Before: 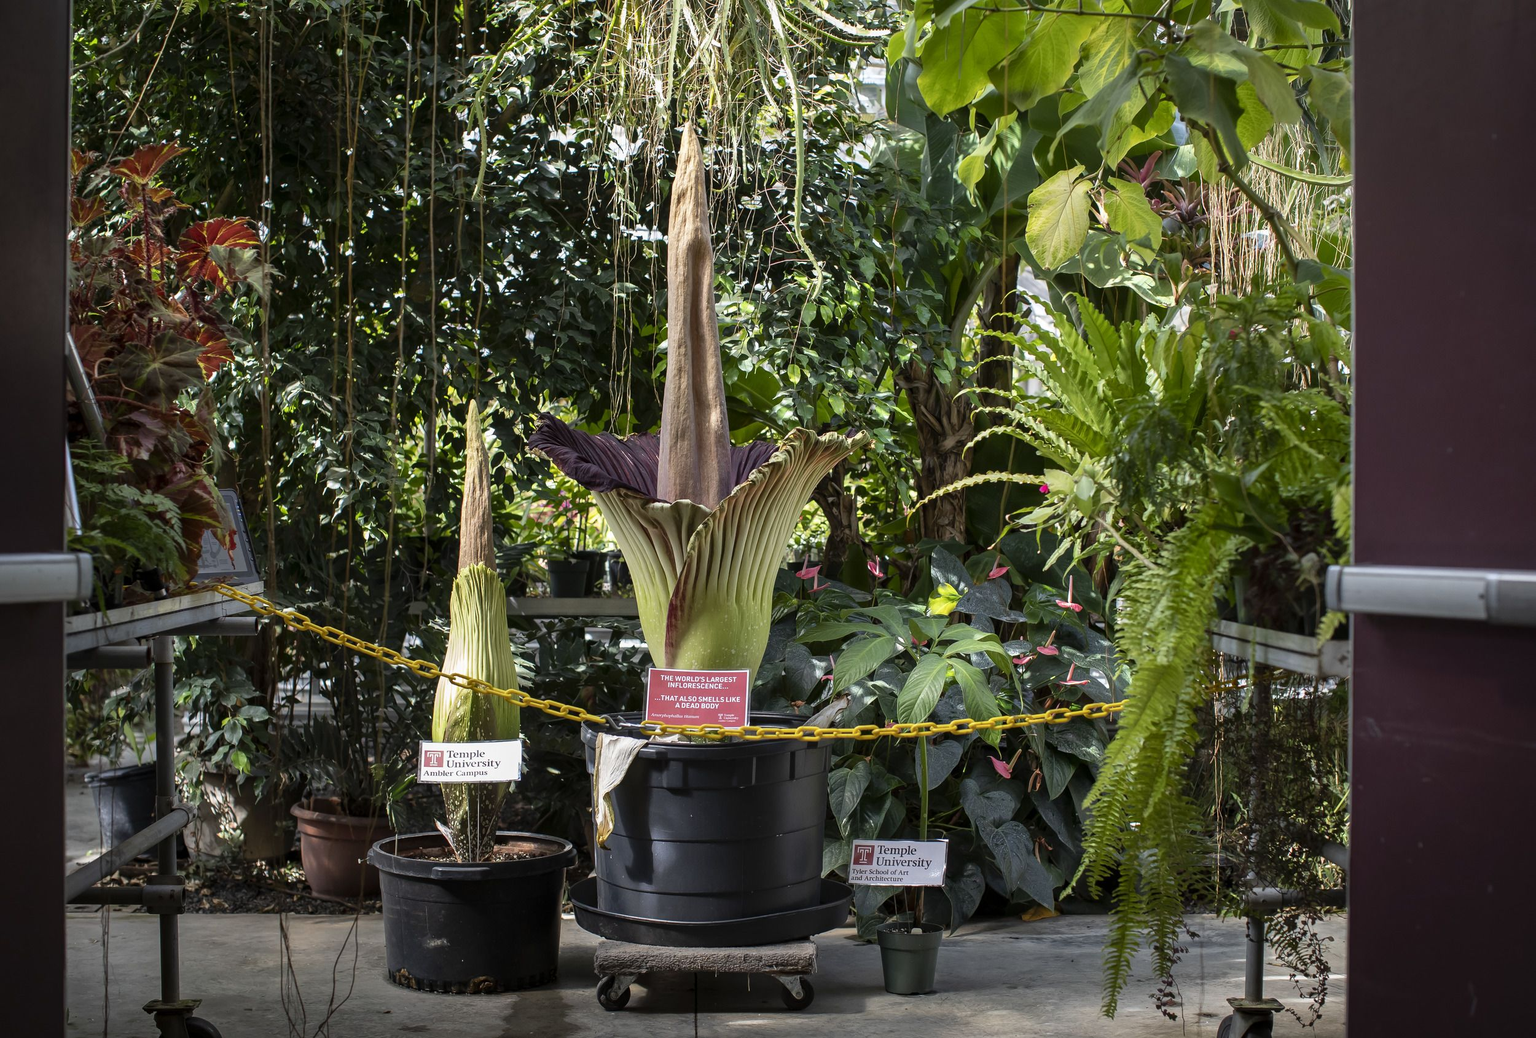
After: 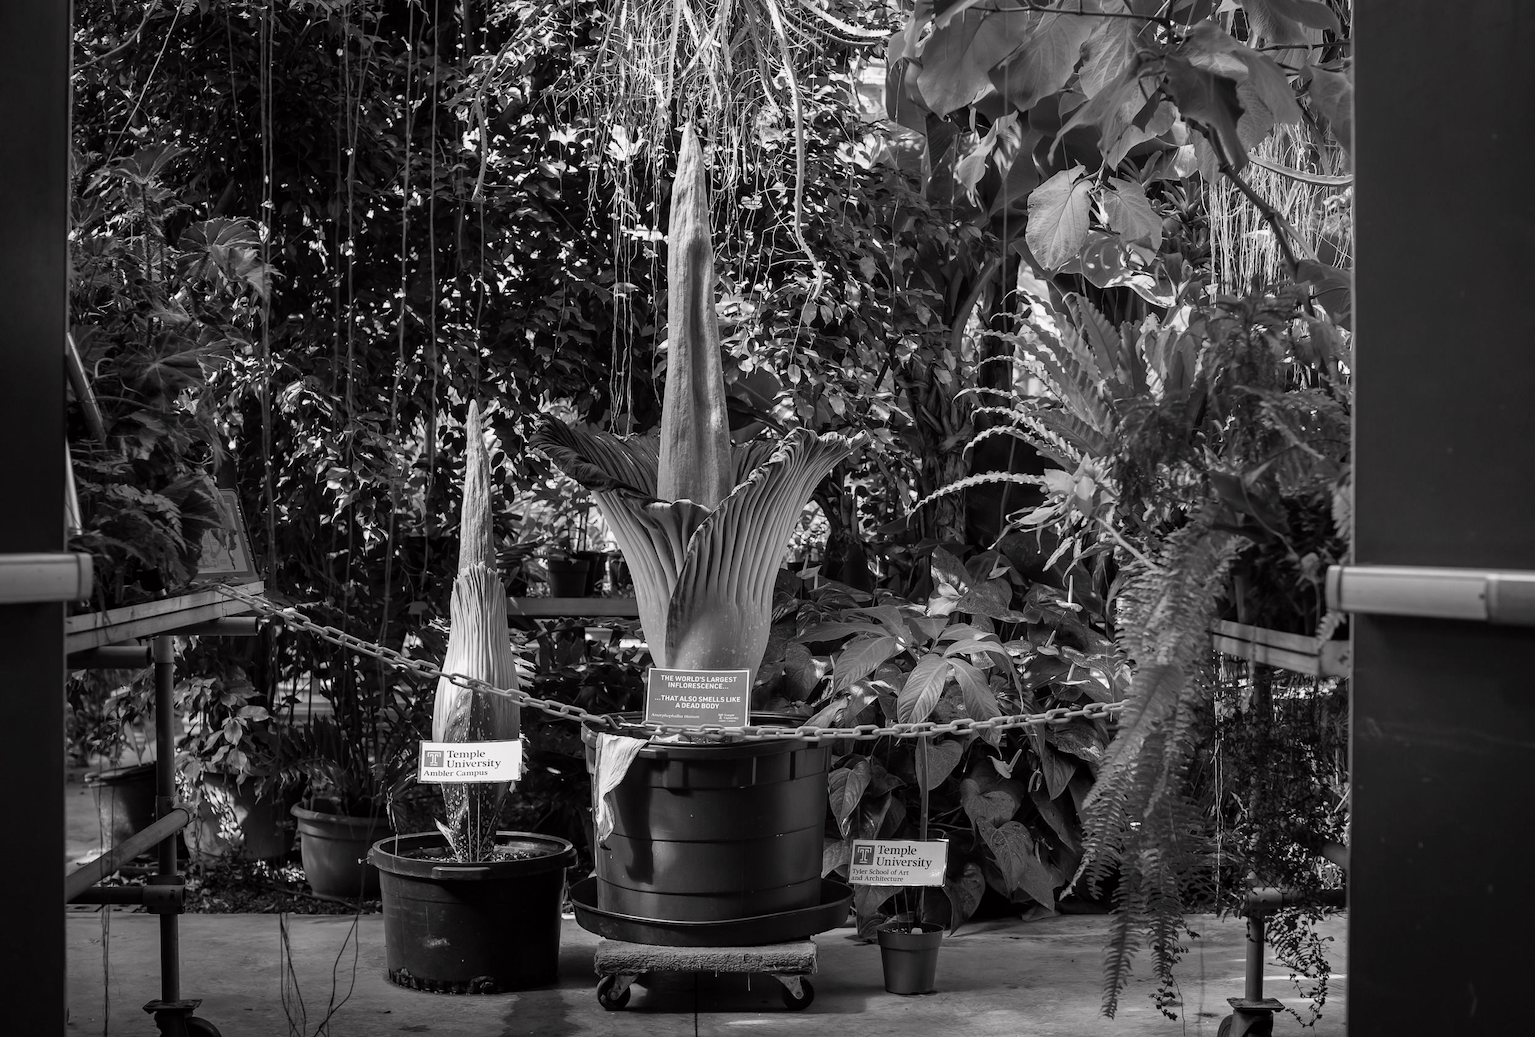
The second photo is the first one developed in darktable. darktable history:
tone curve: curves: ch1 [(0, 0) (0.214, 0.291) (0.372, 0.44) (0.463, 0.476) (0.498, 0.502) (0.521, 0.531) (1, 1)]; ch2 [(0, 0) (0.456, 0.447) (0.5, 0.5) (0.547, 0.557) (0.592, 0.57) (0.631, 0.602) (1, 1)], color space Lab, independent channels, preserve colors none
white balance: red 0.988, blue 1.017
color contrast: green-magenta contrast 0.85, blue-yellow contrast 1.25, unbound 0
color calibration: output gray [0.22, 0.42, 0.37, 0], gray › normalize channels true, illuminant same as pipeline (D50), adaptation XYZ, x 0.346, y 0.359, gamut compression 0
